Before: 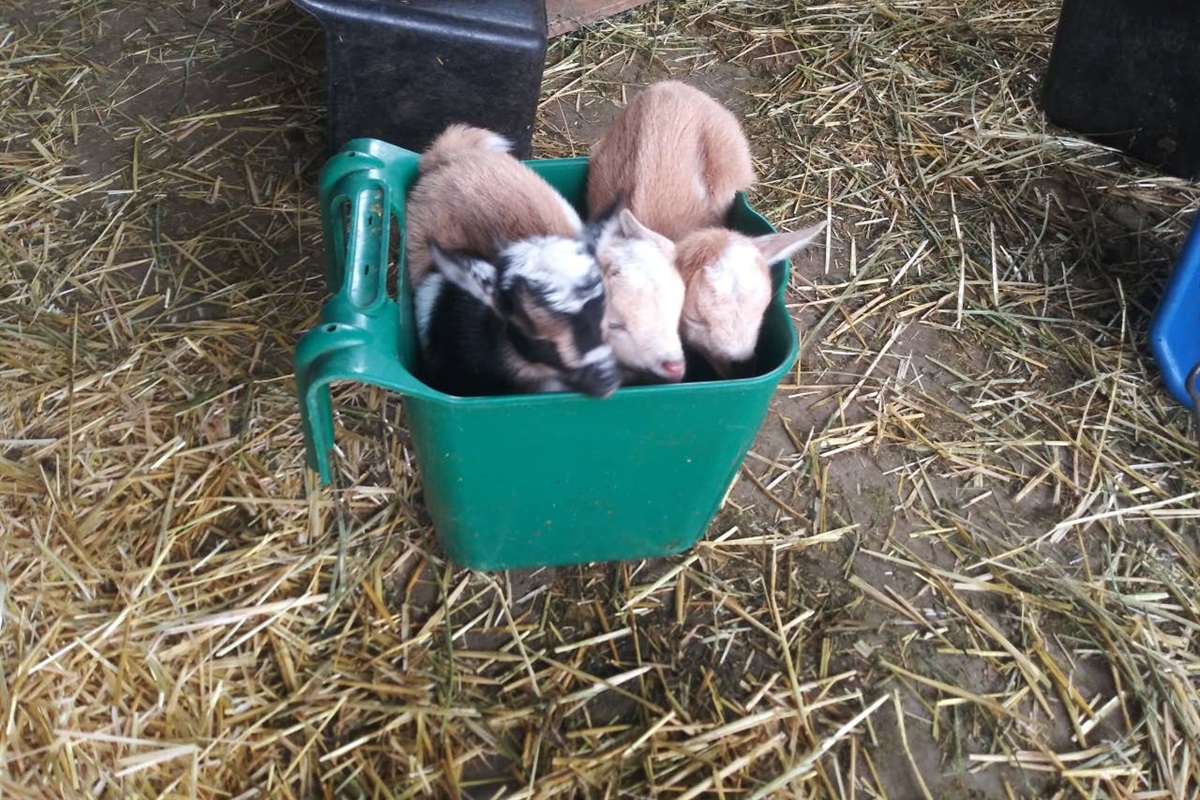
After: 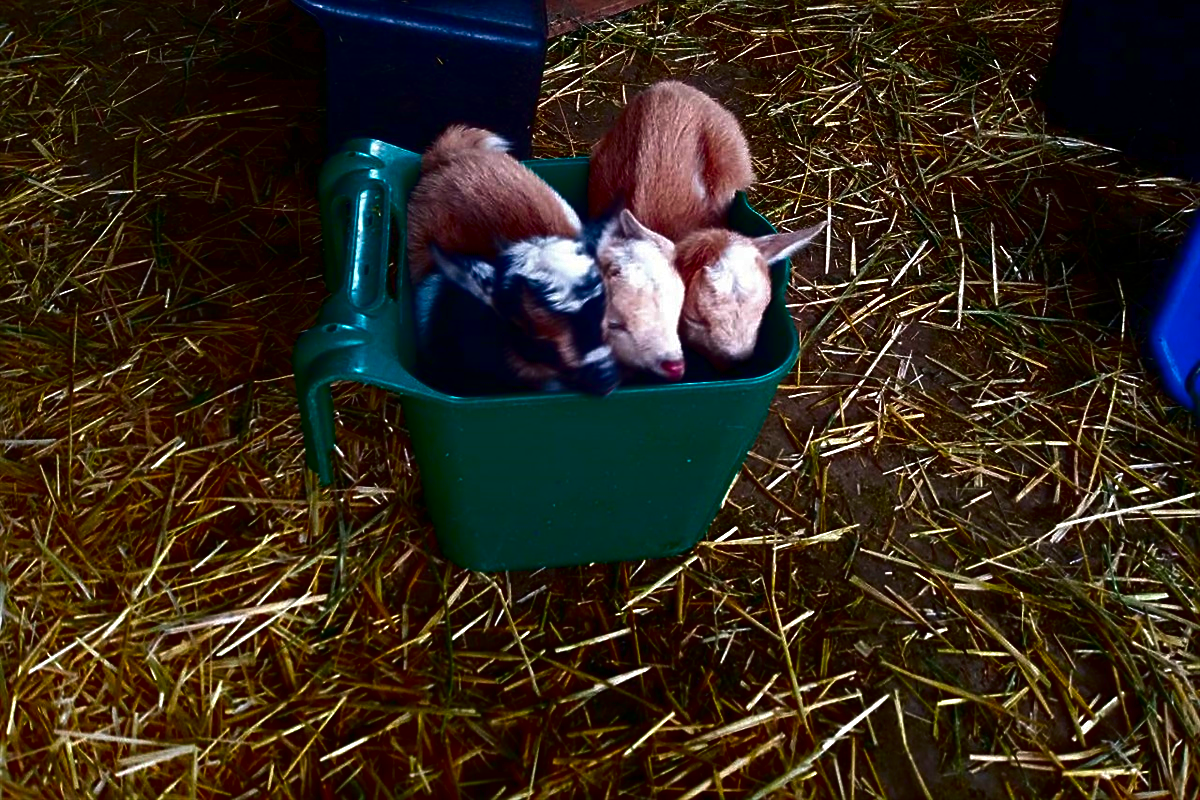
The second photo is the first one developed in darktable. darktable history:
contrast brightness saturation: brightness -0.999, saturation 0.99
sharpen: on, module defaults
